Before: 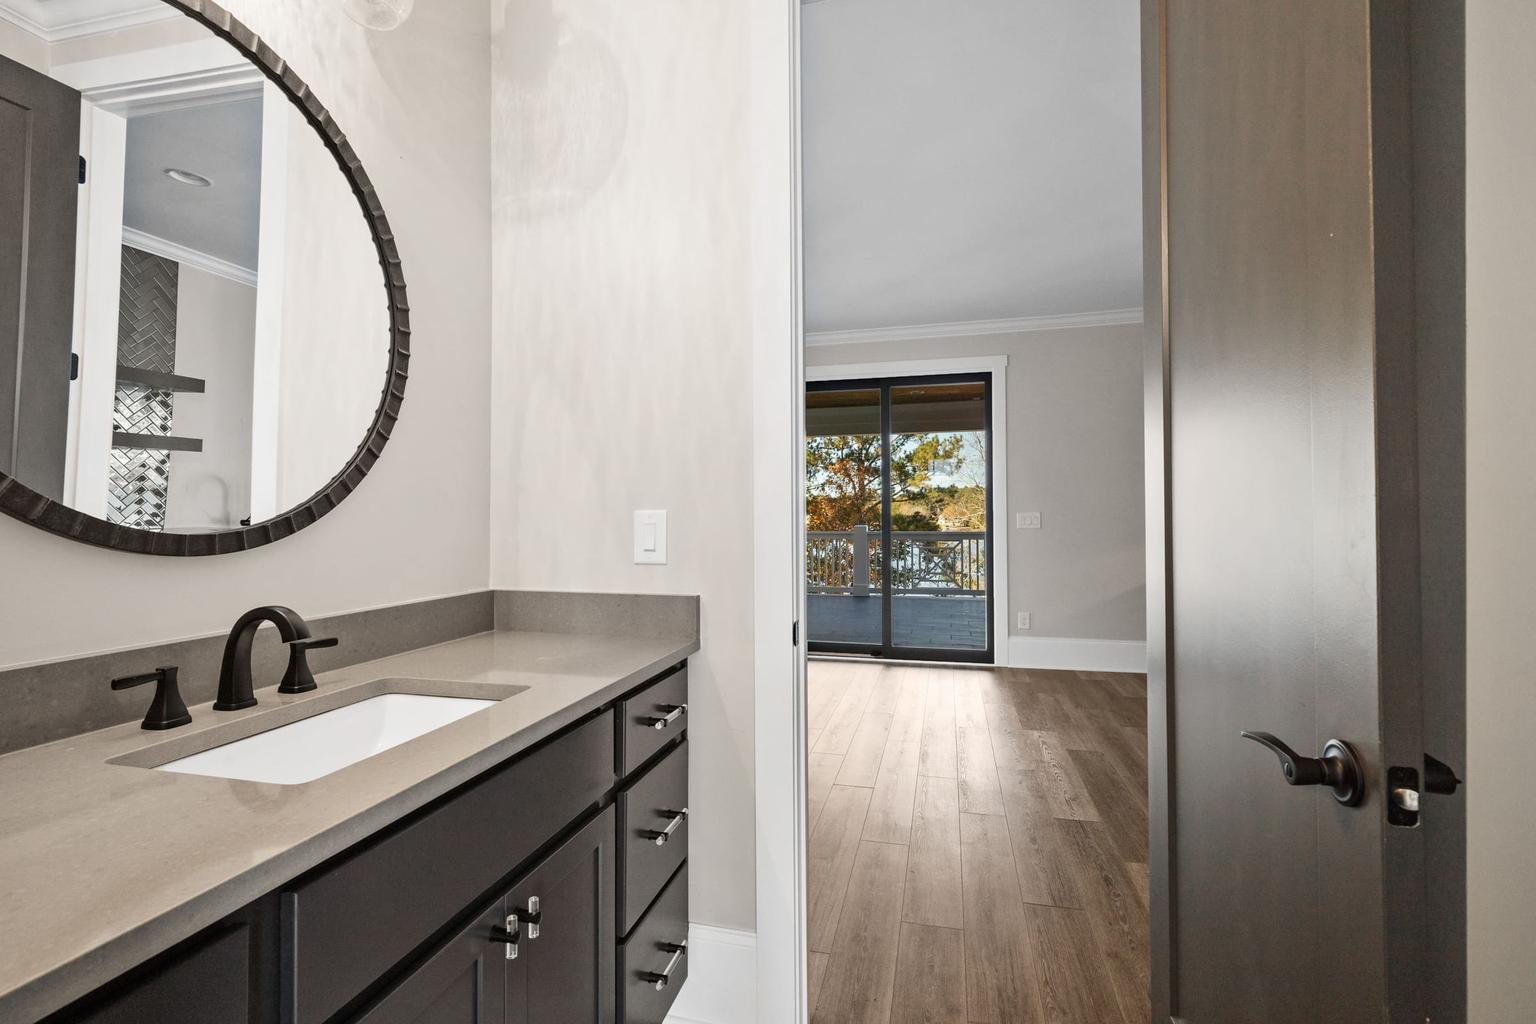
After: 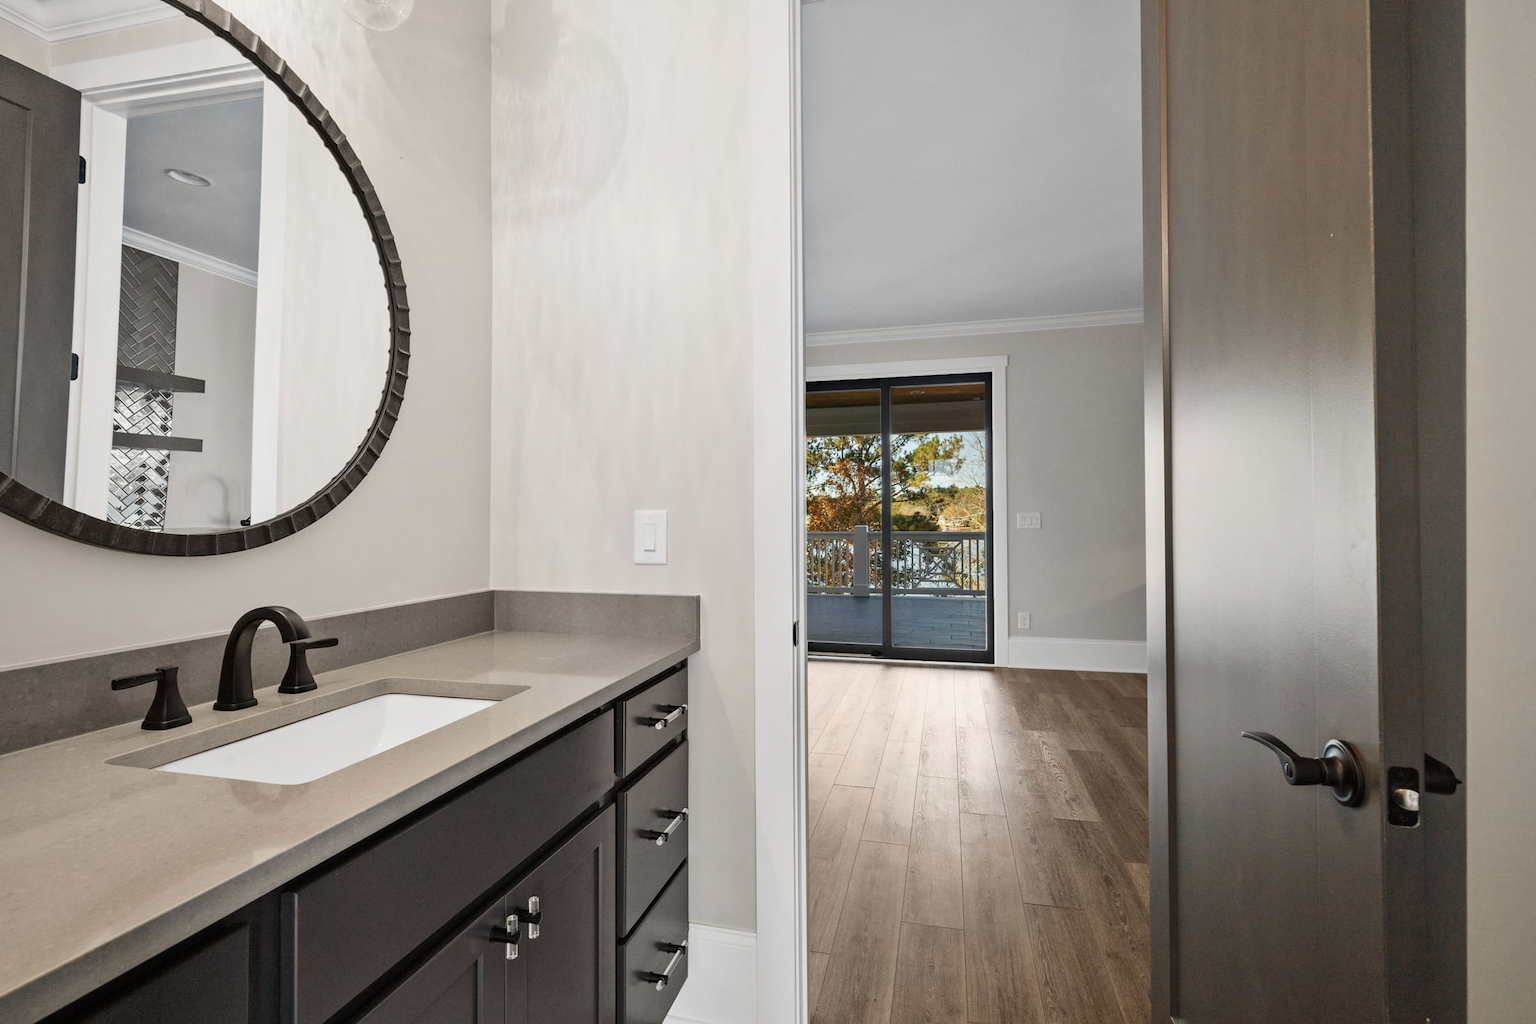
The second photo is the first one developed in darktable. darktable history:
exposure: exposure -0.11 EV, compensate highlight preservation false
